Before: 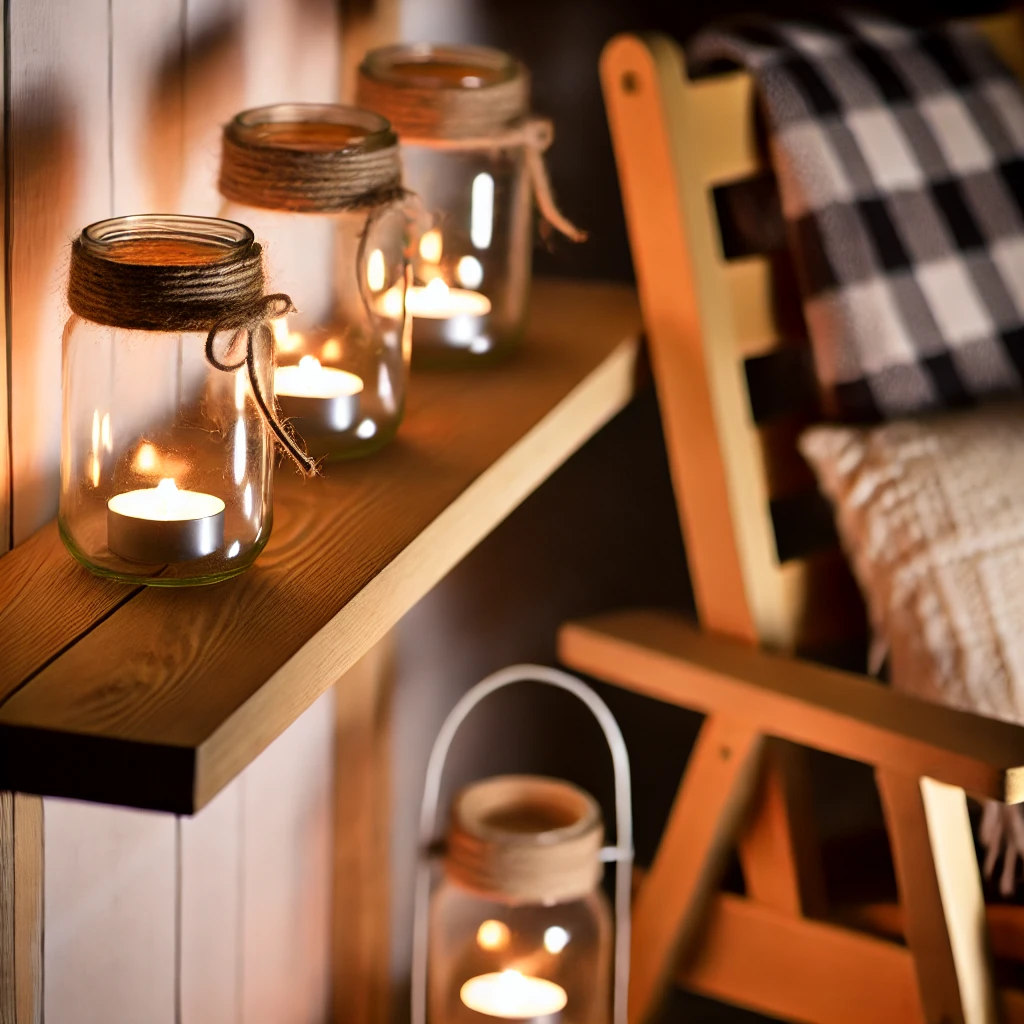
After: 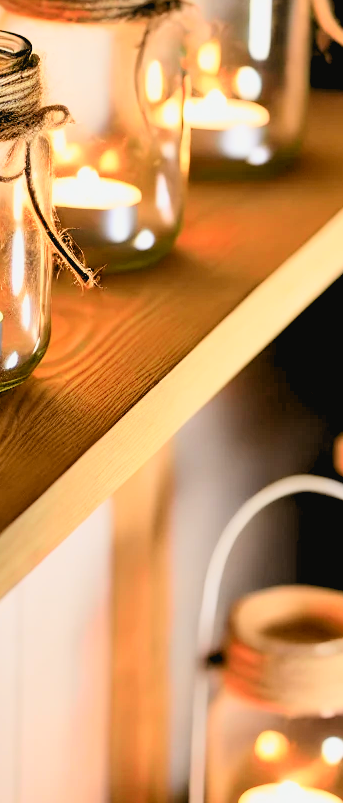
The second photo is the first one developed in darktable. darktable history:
tone curve: curves: ch0 [(0, 0.029) (0.071, 0.087) (0.223, 0.265) (0.447, 0.605) (0.654, 0.823) (0.861, 0.943) (1, 0.981)]; ch1 [(0, 0) (0.353, 0.344) (0.447, 0.449) (0.502, 0.501) (0.547, 0.54) (0.57, 0.582) (0.608, 0.608) (0.618, 0.631) (0.657, 0.699) (1, 1)]; ch2 [(0, 0) (0.34, 0.314) (0.456, 0.456) (0.5, 0.503) (0.528, 0.54) (0.557, 0.577) (0.589, 0.626) (1, 1)], color space Lab, independent channels, preserve colors none
rgb levels: preserve colors sum RGB, levels [[0.038, 0.433, 0.934], [0, 0.5, 1], [0, 0.5, 1]]
crop and rotate: left 21.77%, top 18.528%, right 44.676%, bottom 2.997%
